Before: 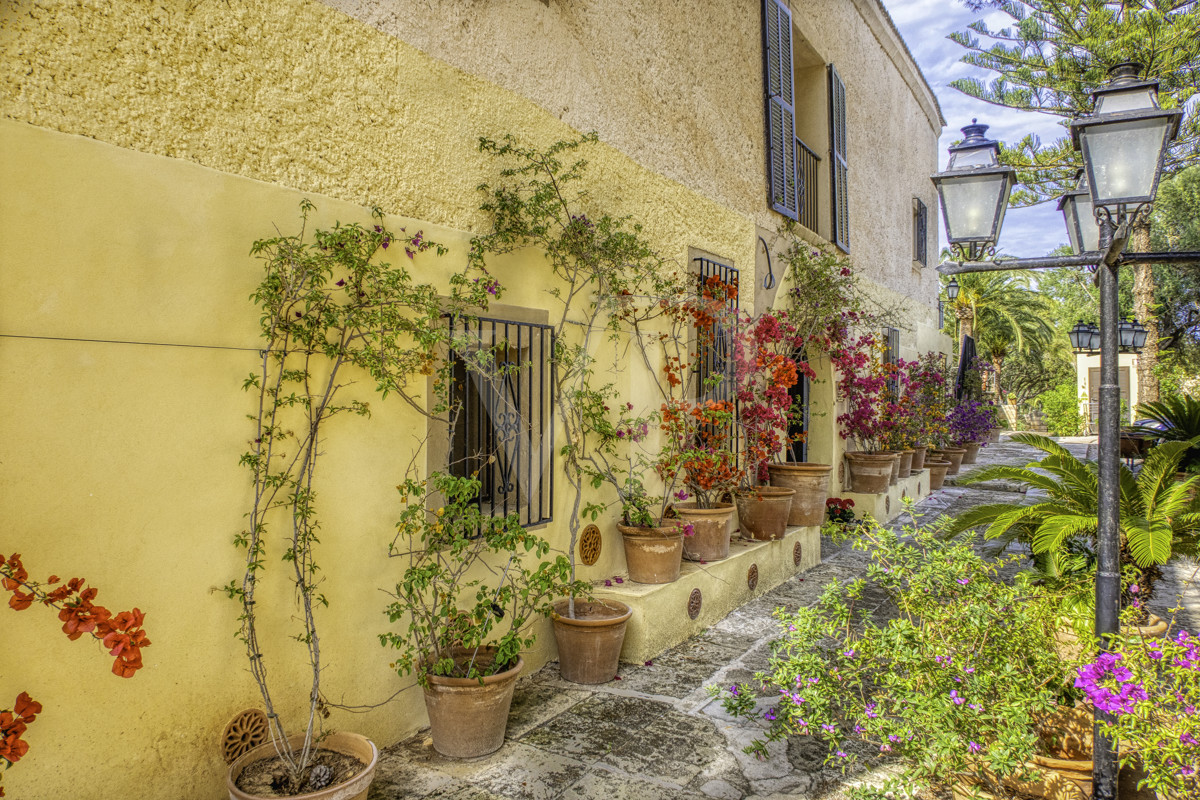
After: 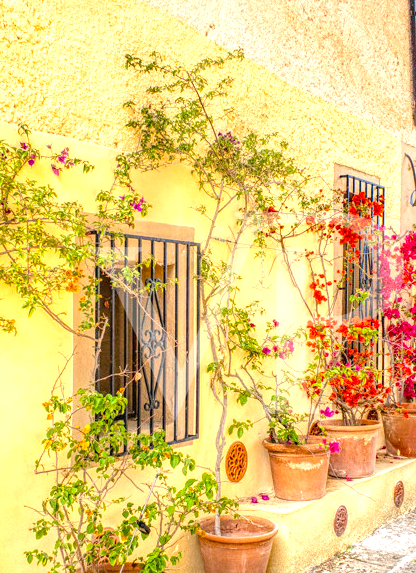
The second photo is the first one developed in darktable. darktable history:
crop and rotate: left 29.521%, top 10.381%, right 35.759%, bottom 17.893%
exposure: black level correction 0, exposure 1.001 EV, compensate highlight preservation false
